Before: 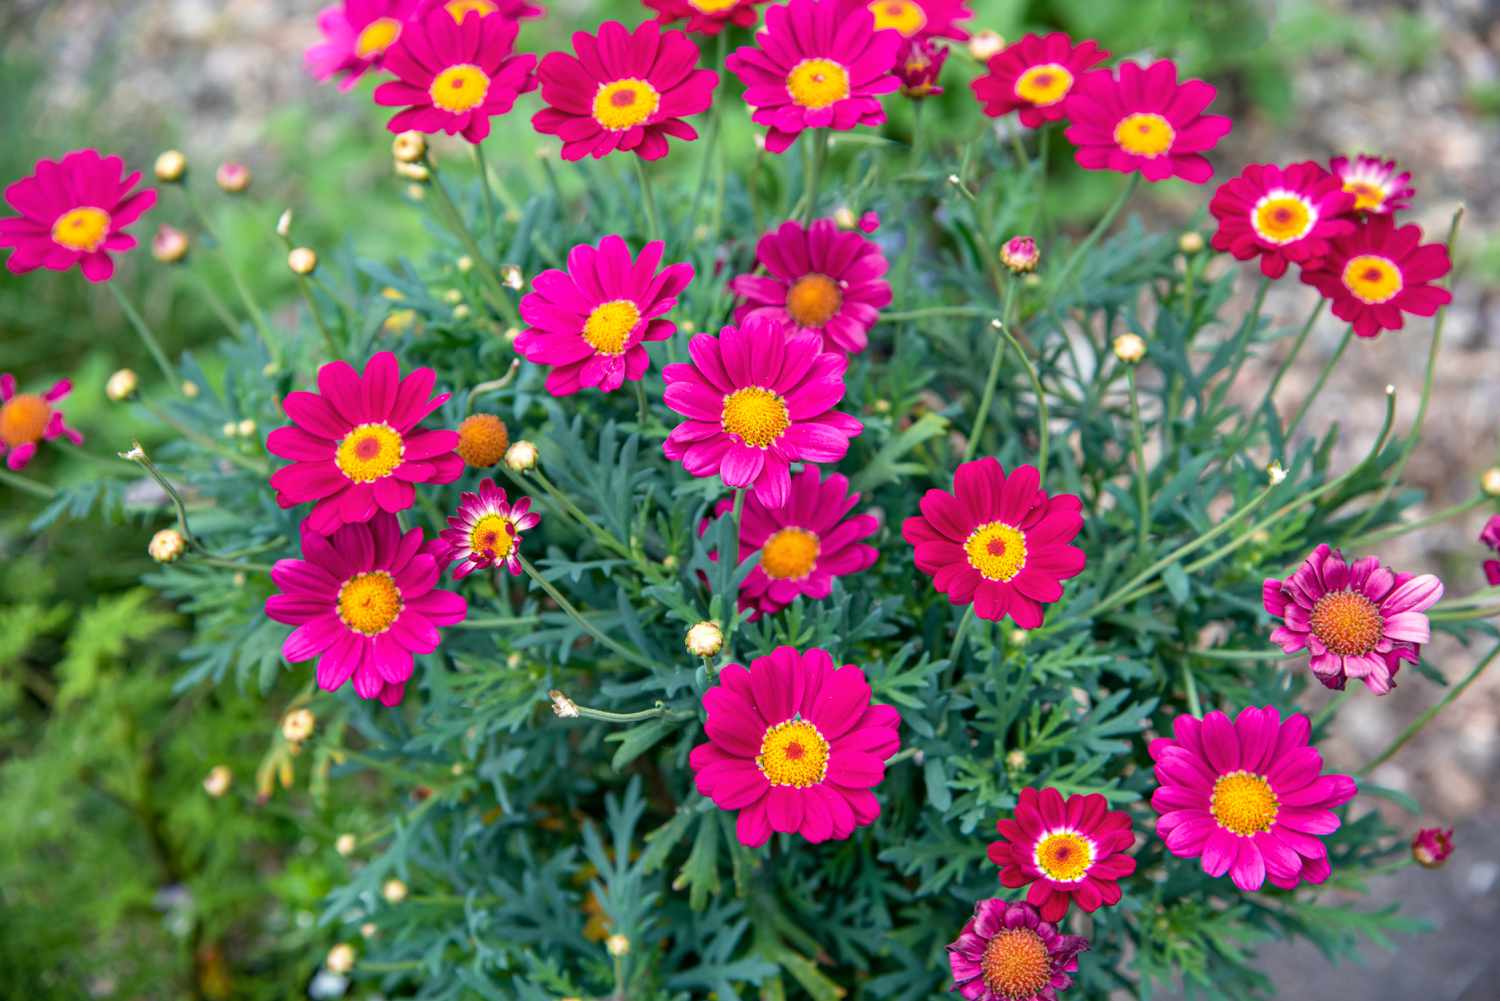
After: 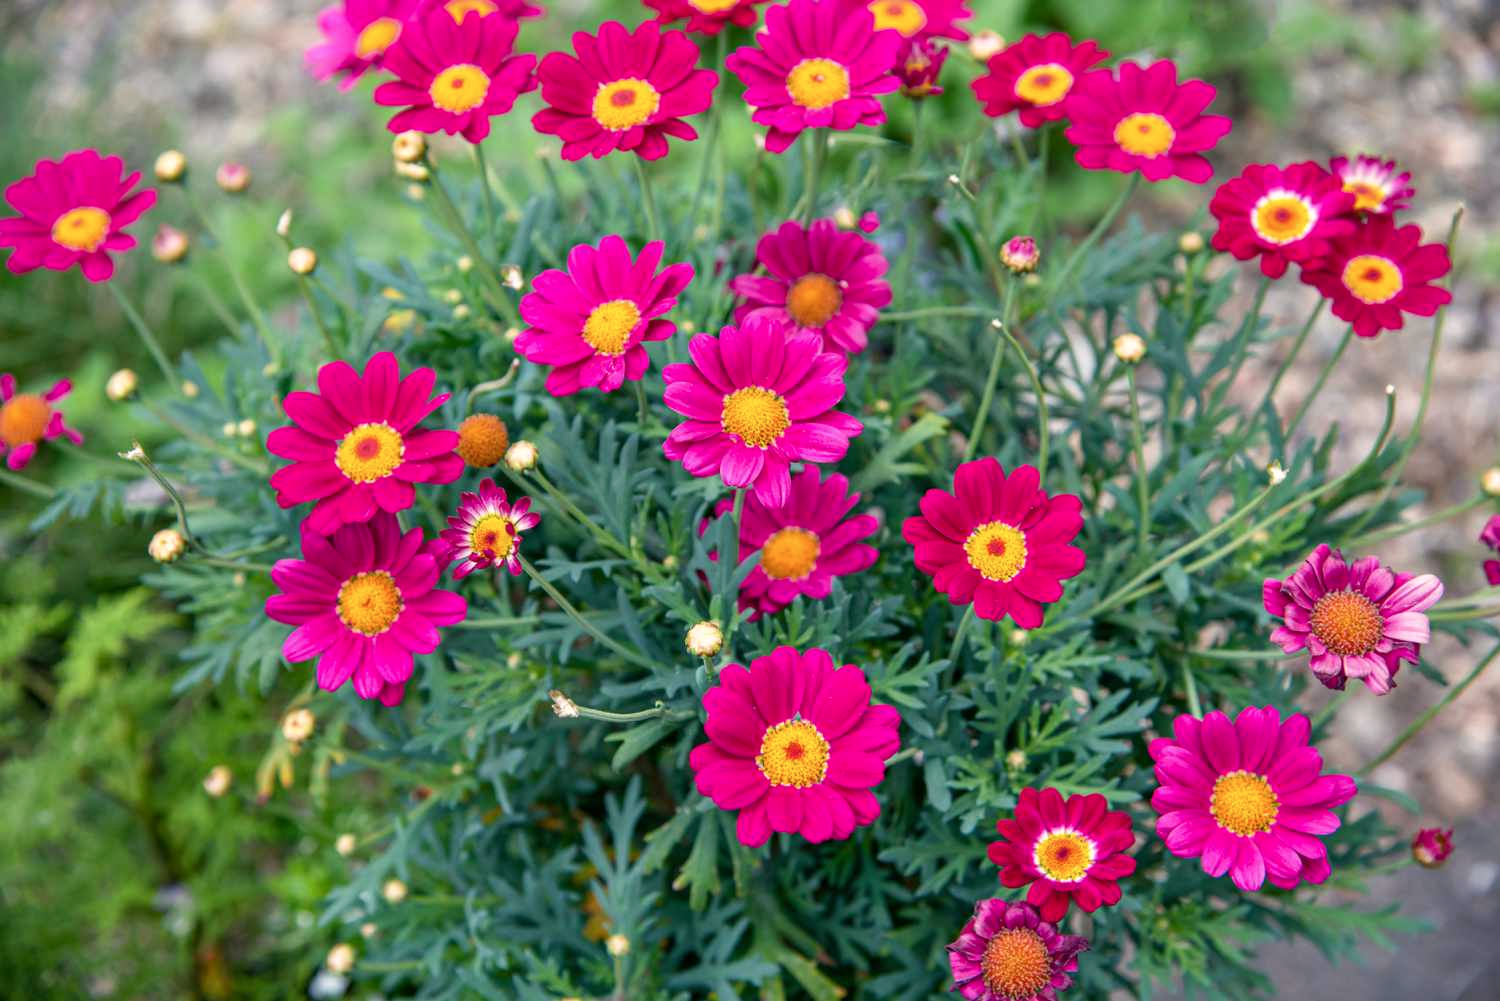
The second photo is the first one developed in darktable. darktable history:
color balance rgb: highlights gain › chroma 1.11%, highlights gain › hue 53.96°, perceptual saturation grading › global saturation 1.877%, perceptual saturation grading › highlights -1.501%, perceptual saturation grading › mid-tones 4.423%, perceptual saturation grading › shadows 8.938%, global vibrance -23.494%
